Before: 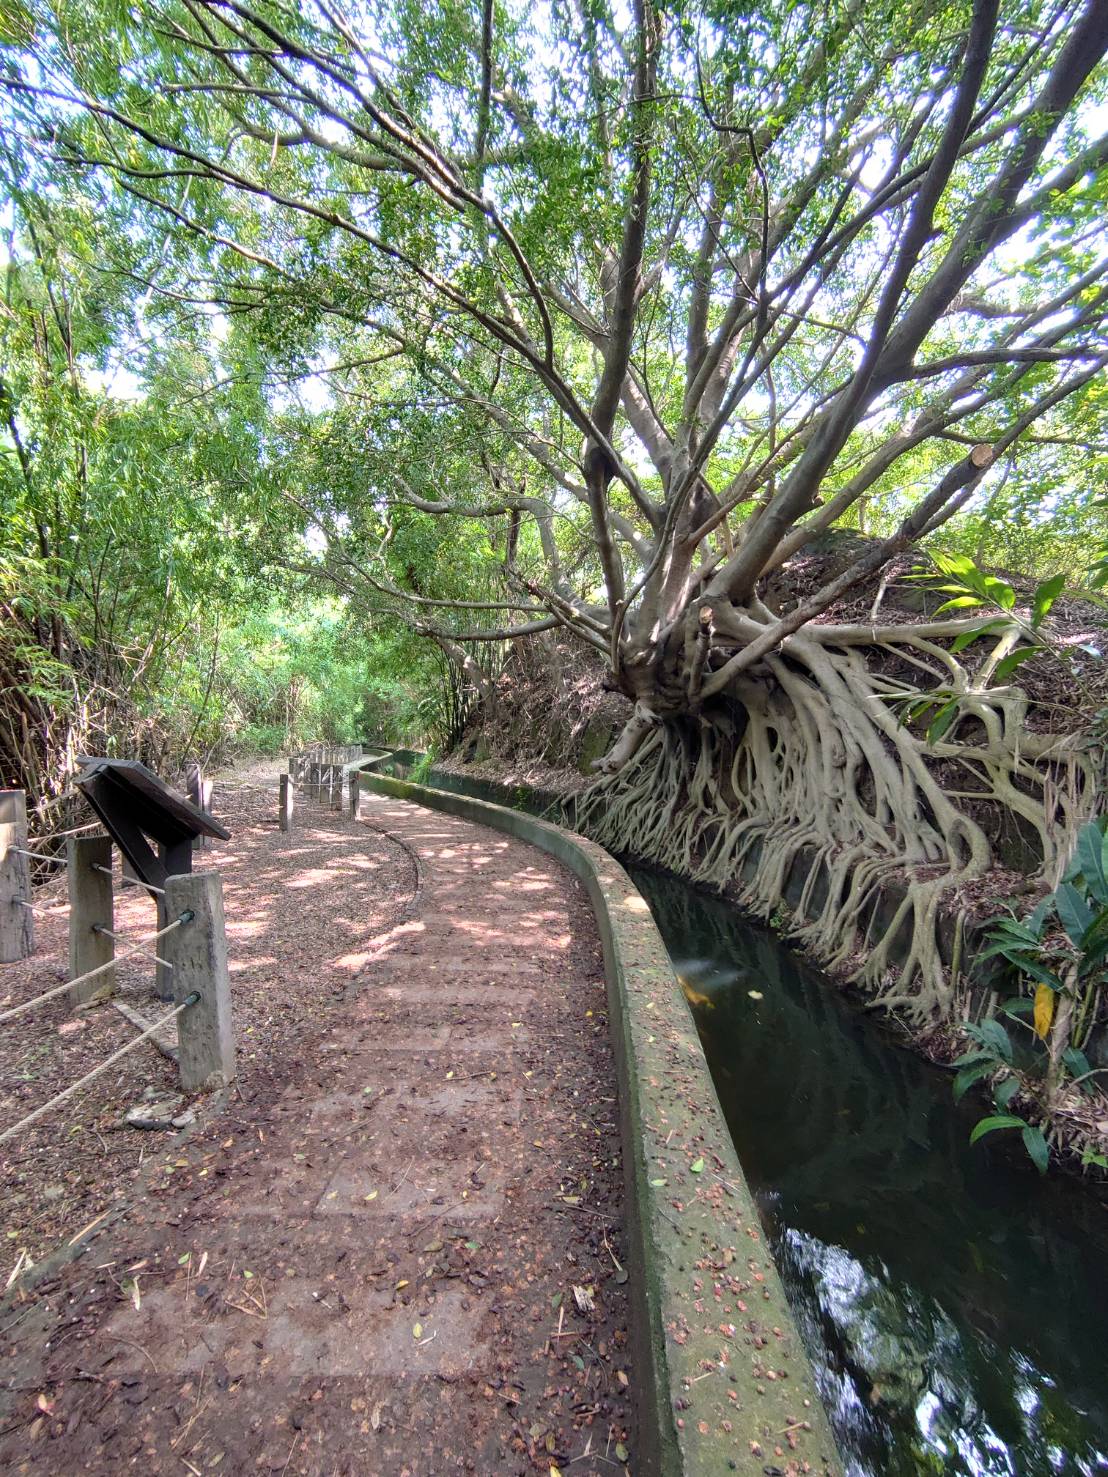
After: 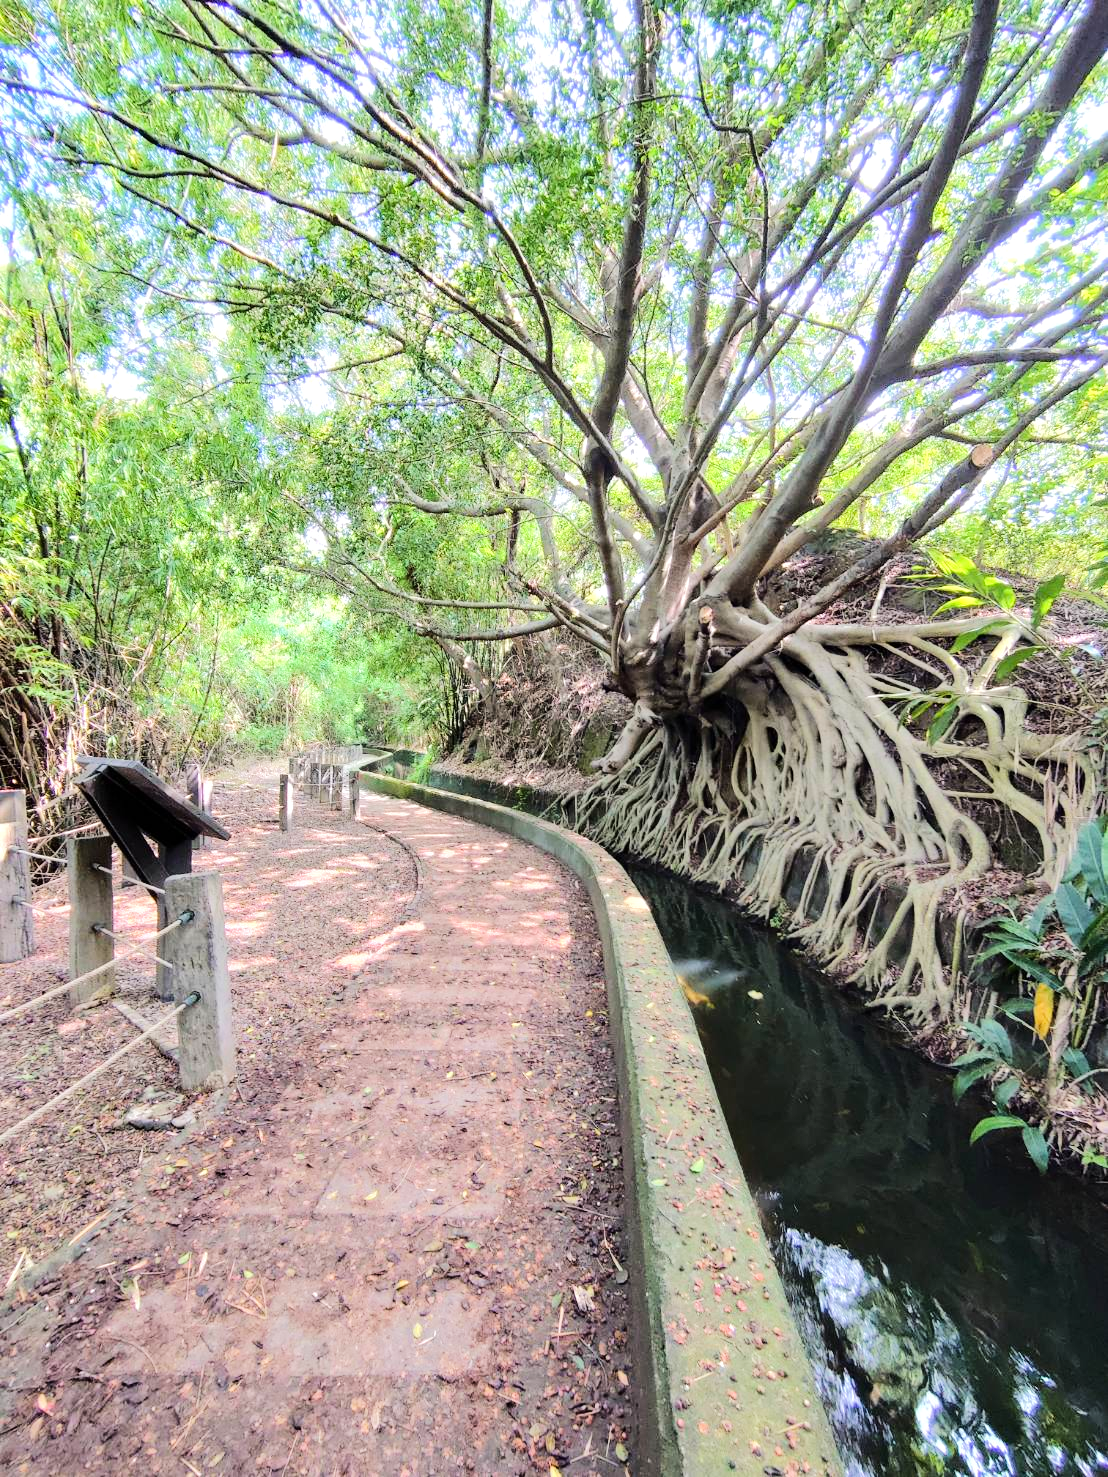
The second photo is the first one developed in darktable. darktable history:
tone equalizer: -7 EV 0.143 EV, -6 EV 0.622 EV, -5 EV 1.11 EV, -4 EV 1.3 EV, -3 EV 1.13 EV, -2 EV 0.6 EV, -1 EV 0.166 EV, edges refinement/feathering 500, mask exposure compensation -1.57 EV, preserve details no
